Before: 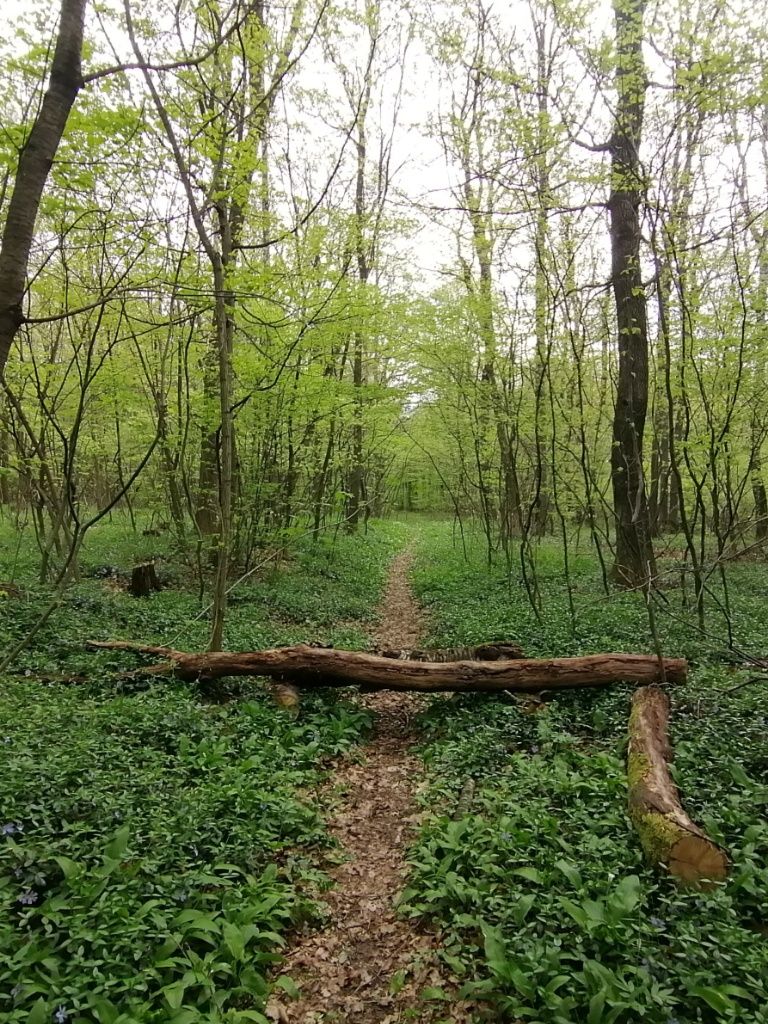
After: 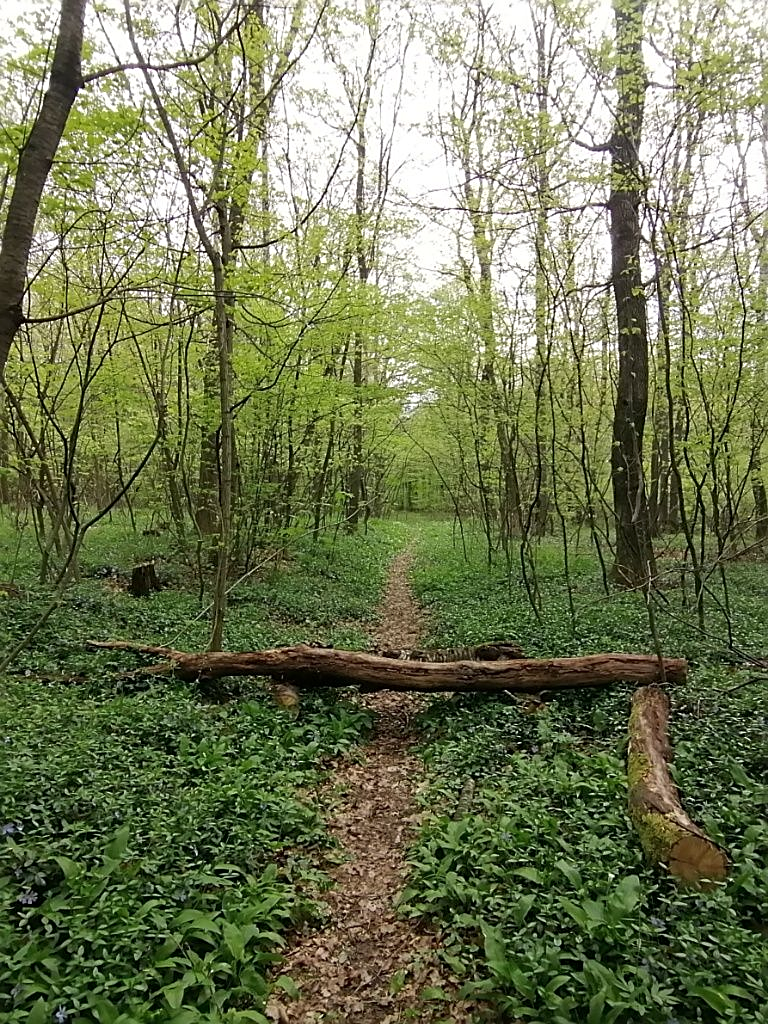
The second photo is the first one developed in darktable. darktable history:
contrast brightness saturation: saturation -0.04
sharpen: on, module defaults
